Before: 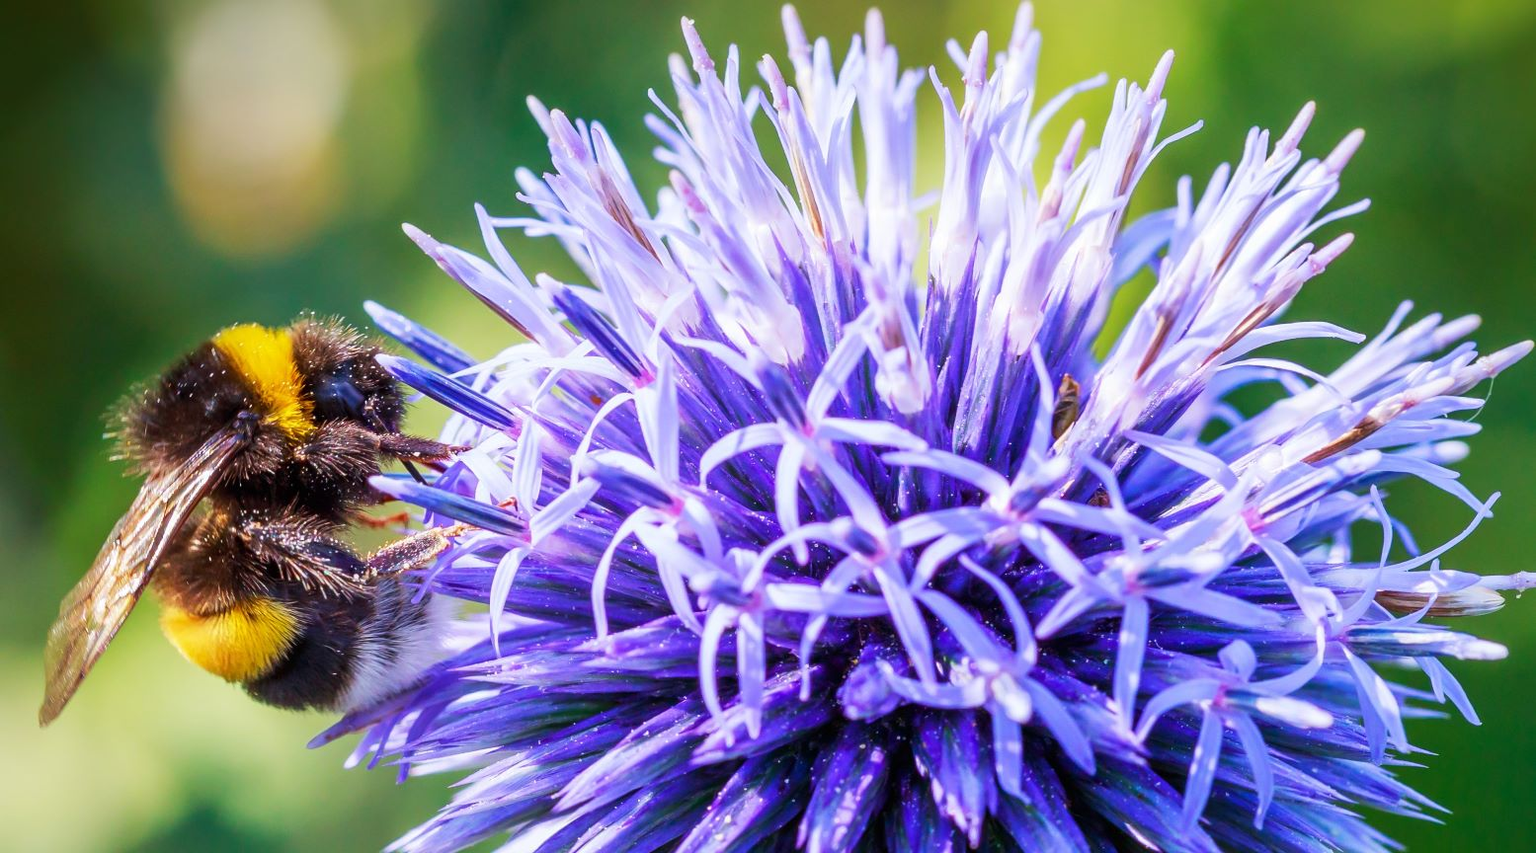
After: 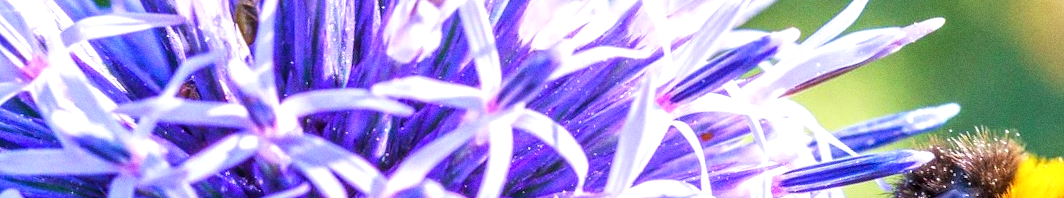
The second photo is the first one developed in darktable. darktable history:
exposure: black level correction 0, exposure 0.5 EV, compensate highlight preservation false
crop and rotate: angle 16.12°, top 30.835%, bottom 35.653%
local contrast: on, module defaults
grain: on, module defaults
